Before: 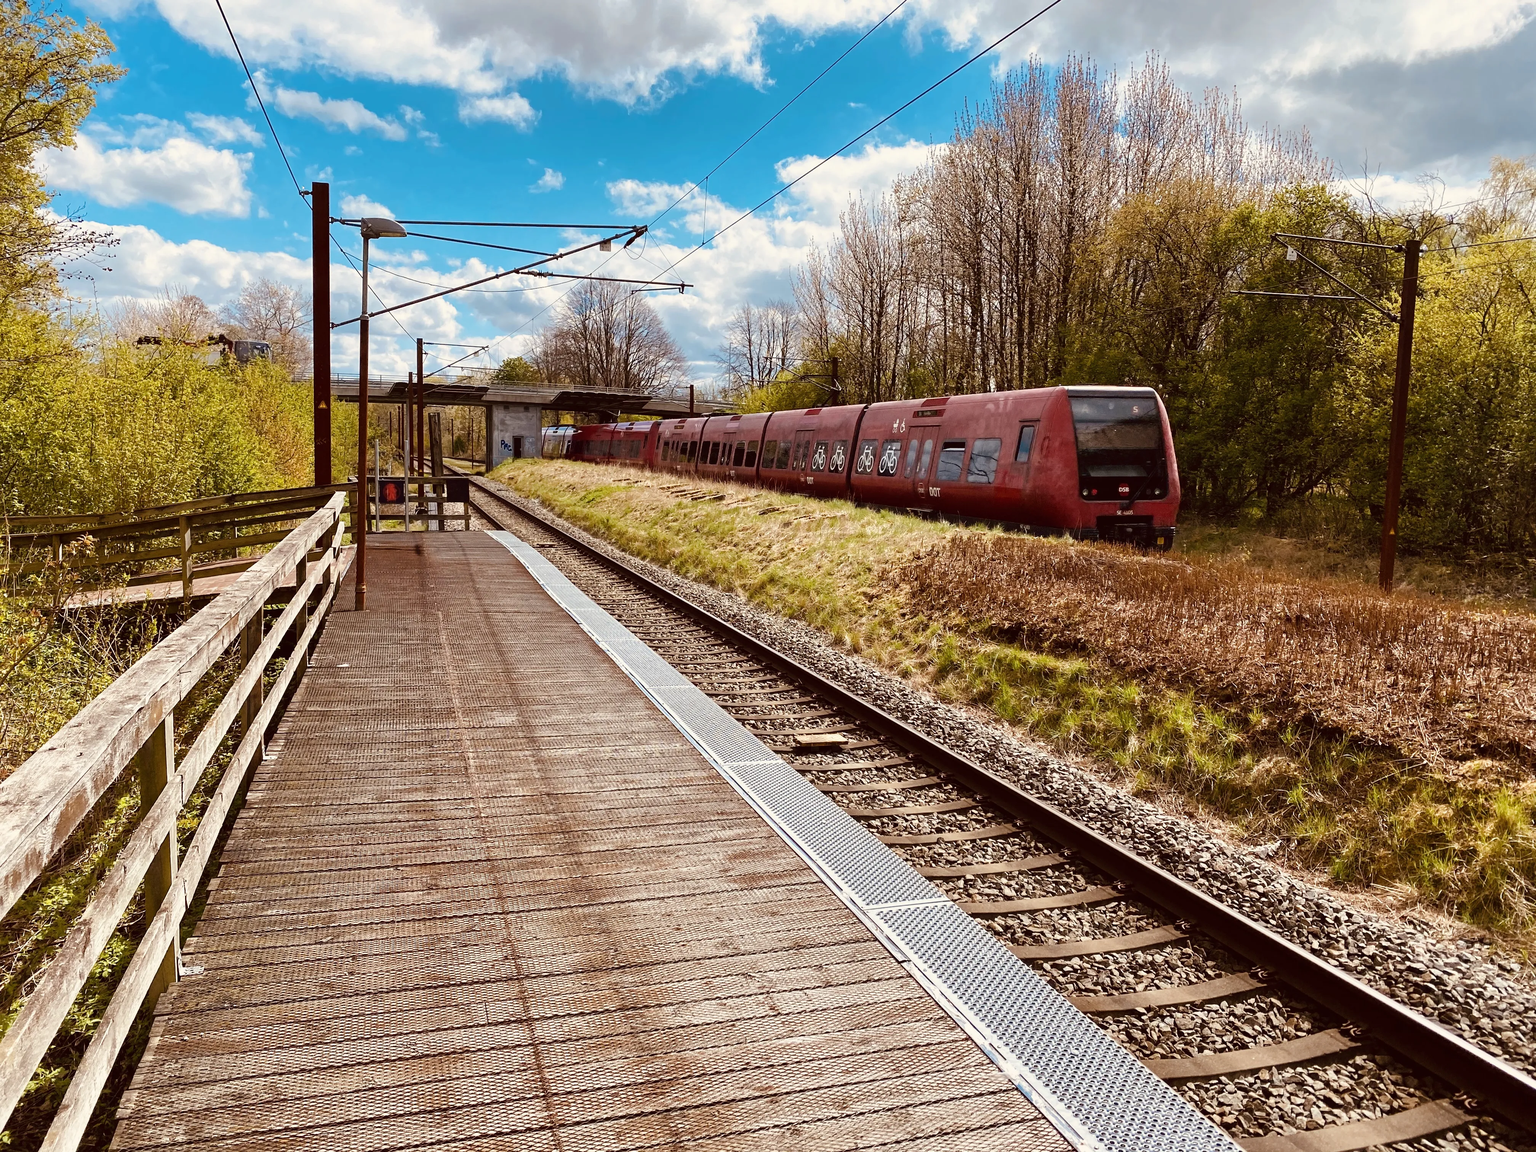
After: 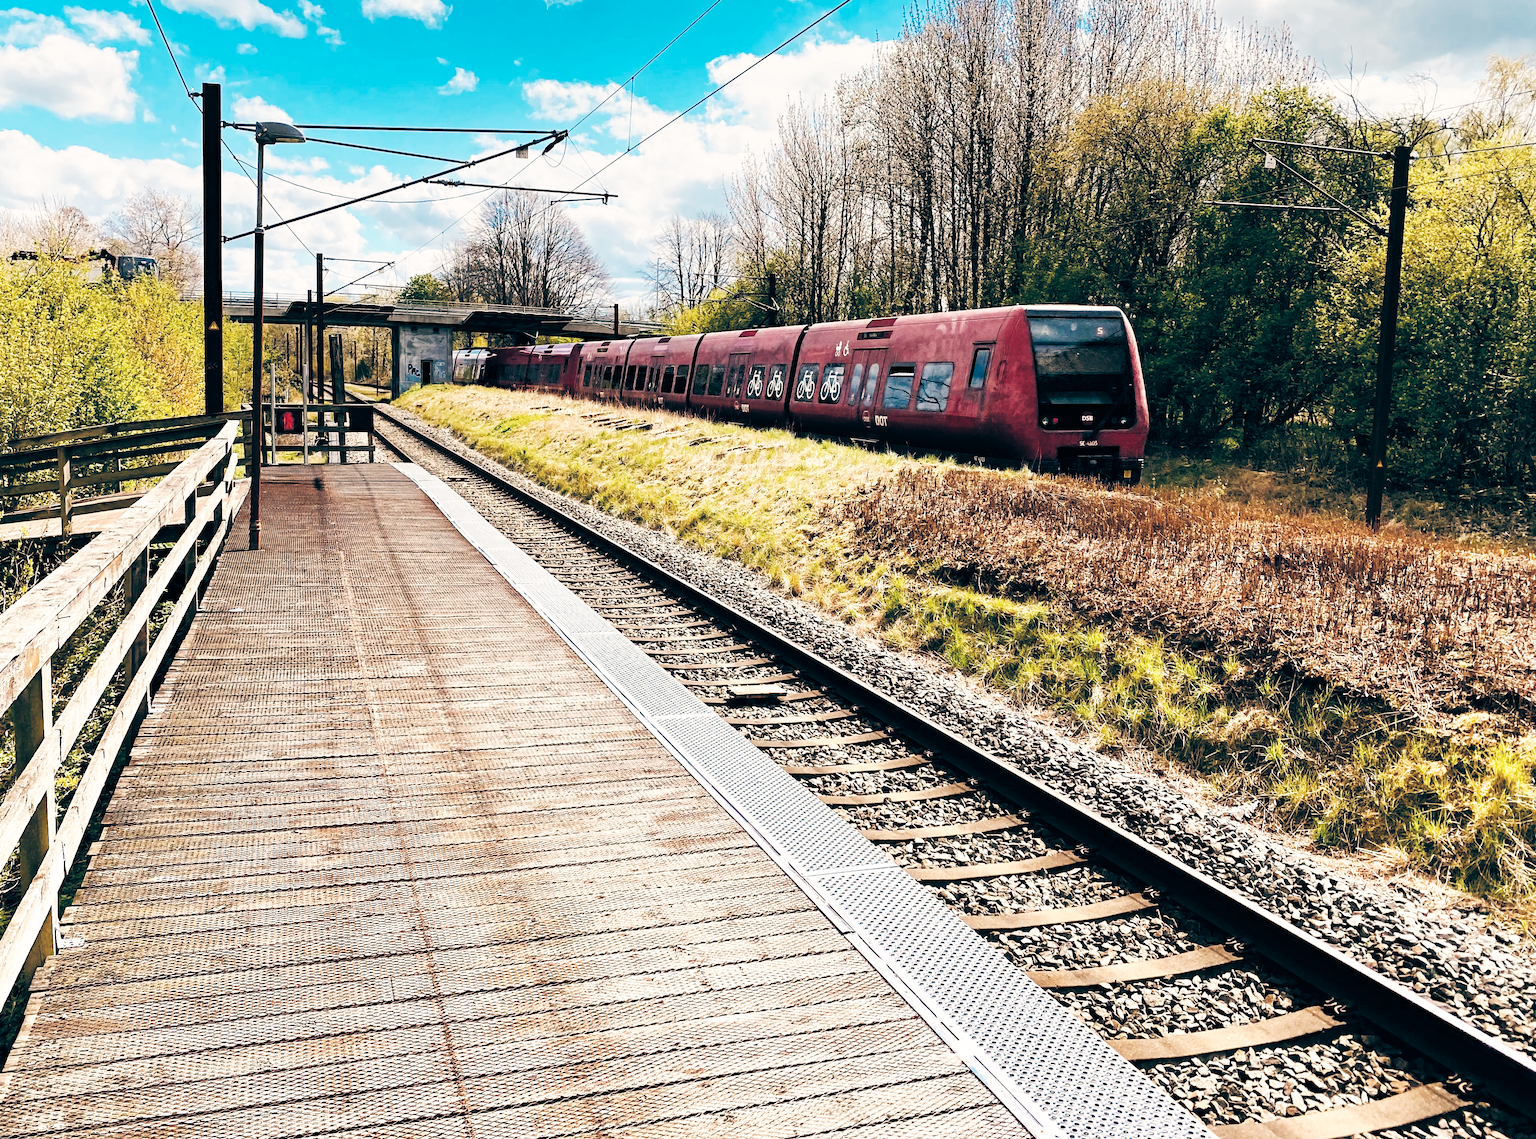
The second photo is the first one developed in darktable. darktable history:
crop and rotate: left 8.262%, top 9.226%
tone curve: curves: ch0 [(0, 0) (0.003, 0.003) (0.011, 0.011) (0.025, 0.024) (0.044, 0.043) (0.069, 0.068) (0.1, 0.097) (0.136, 0.132) (0.177, 0.173) (0.224, 0.219) (0.277, 0.27) (0.335, 0.327) (0.399, 0.389) (0.468, 0.457) (0.543, 0.549) (0.623, 0.628) (0.709, 0.713) (0.801, 0.803) (0.898, 0.899) (1, 1)], preserve colors none
base curve: curves: ch0 [(0, 0) (0.007, 0.004) (0.027, 0.03) (0.046, 0.07) (0.207, 0.54) (0.442, 0.872) (0.673, 0.972) (1, 1)], preserve colors none
graduated density: on, module defaults
levels: mode automatic, black 0.023%, white 99.97%, levels [0.062, 0.494, 0.925]
haze removal: compatibility mode true, adaptive false
color balance: lift [1.006, 0.985, 1.002, 1.015], gamma [1, 0.953, 1.008, 1.047], gain [1.076, 1.13, 1.004, 0.87]
